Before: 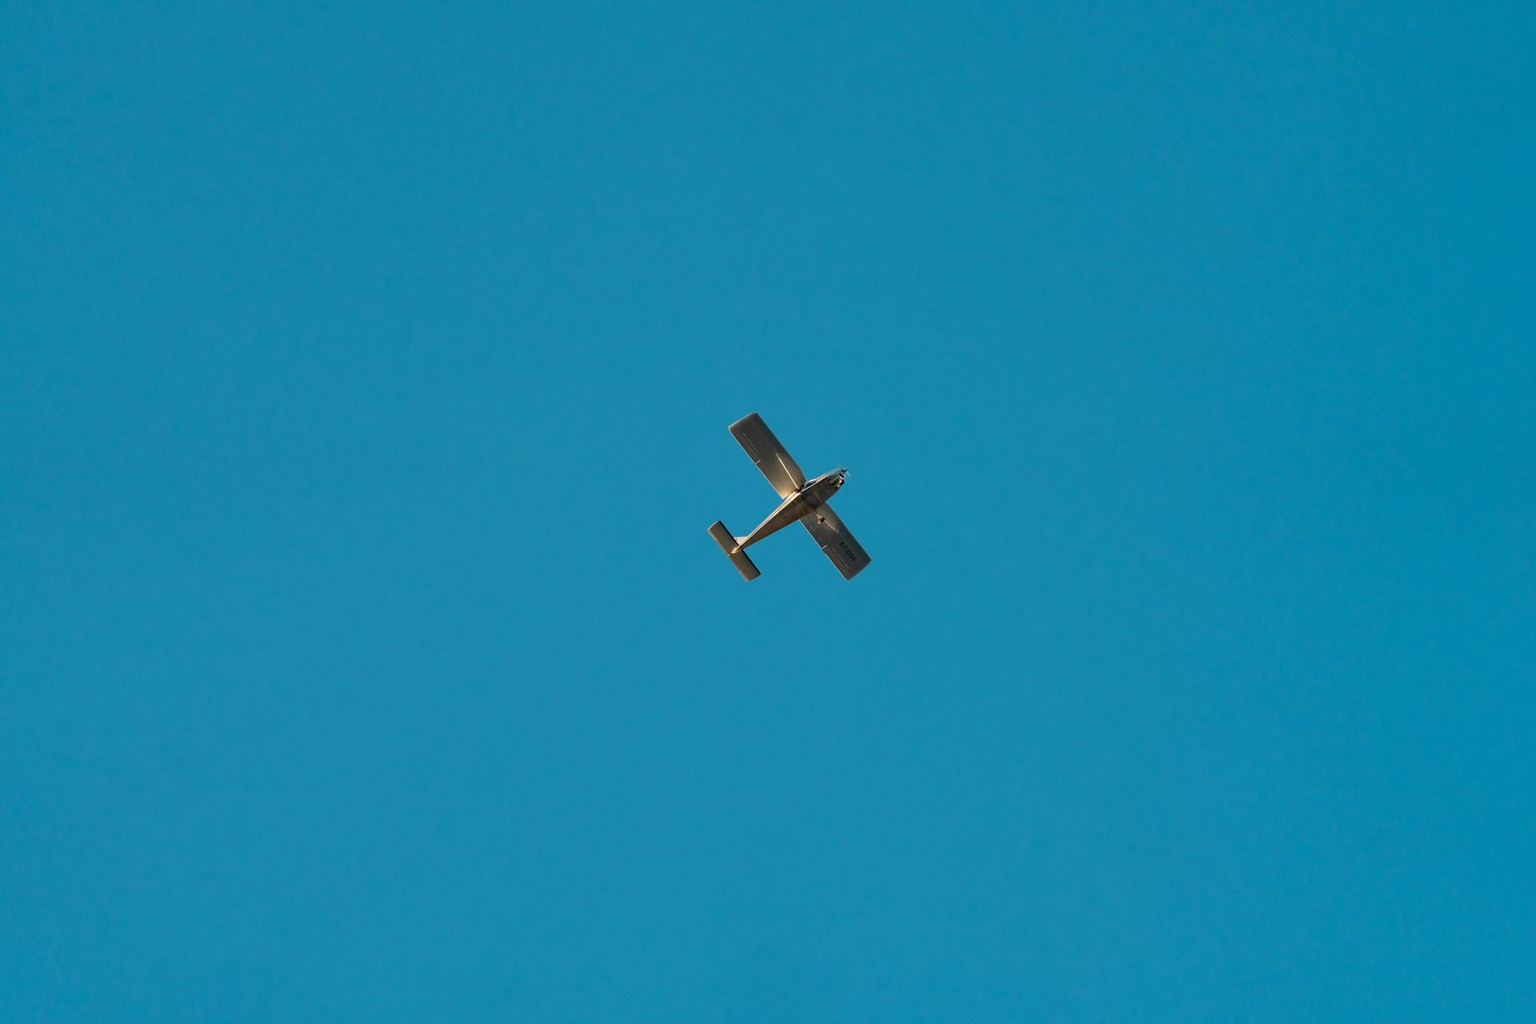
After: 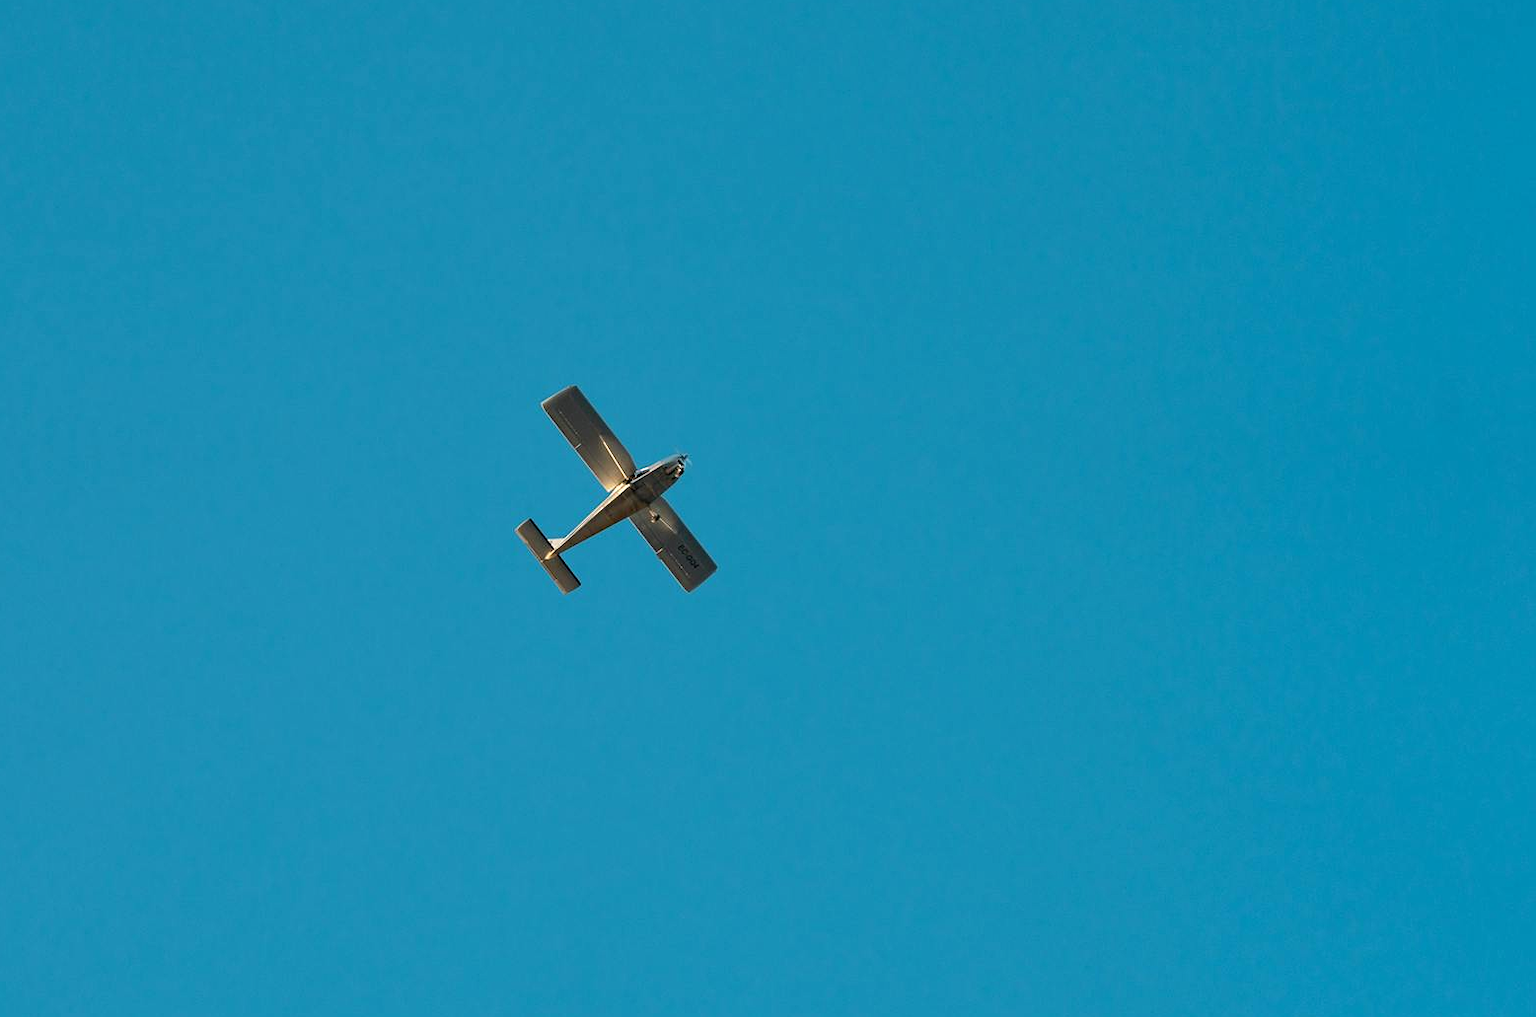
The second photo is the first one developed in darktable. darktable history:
exposure: exposure 0.164 EV, compensate exposure bias true, compensate highlight preservation false
sharpen: radius 1.244, amount 0.29, threshold 0.183
crop: left 18.865%, top 9.768%, right 0%, bottom 9.621%
